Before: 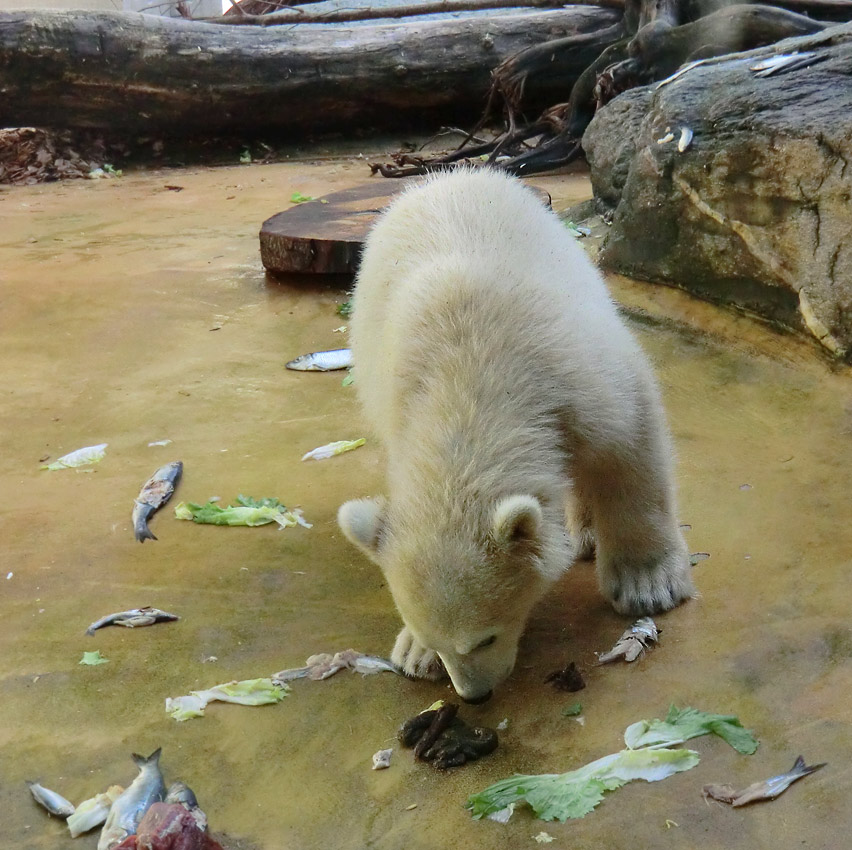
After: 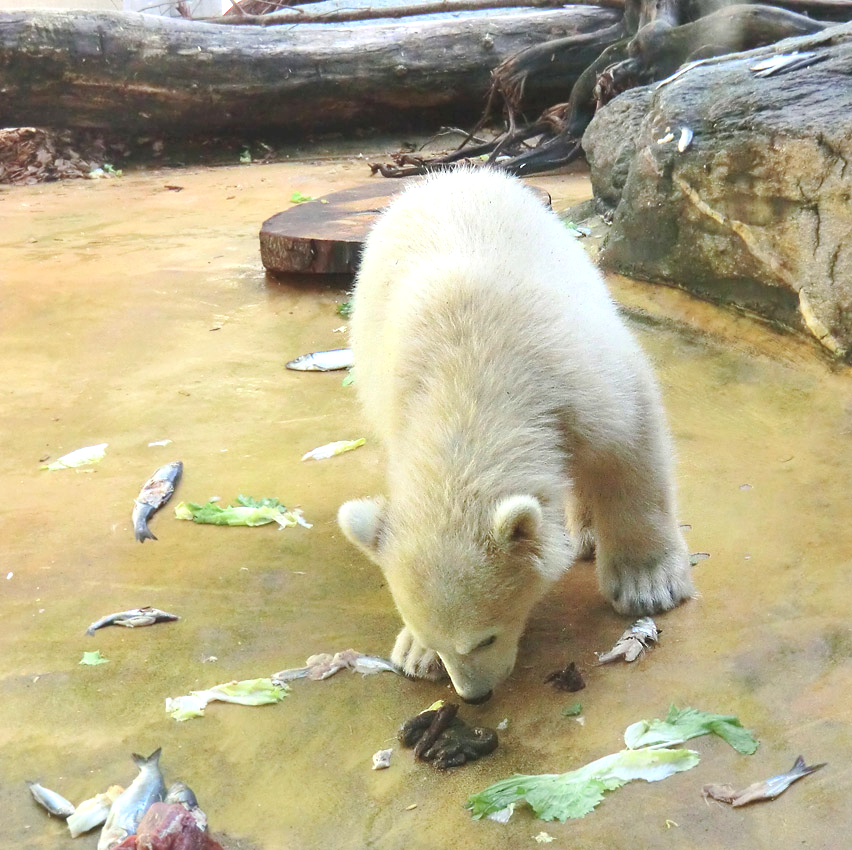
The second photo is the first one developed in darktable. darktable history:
contrast brightness saturation: contrast -0.155, brightness 0.055, saturation -0.116
exposure: black level correction 0, exposure 1.106 EV, compensate exposure bias true, compensate highlight preservation false
